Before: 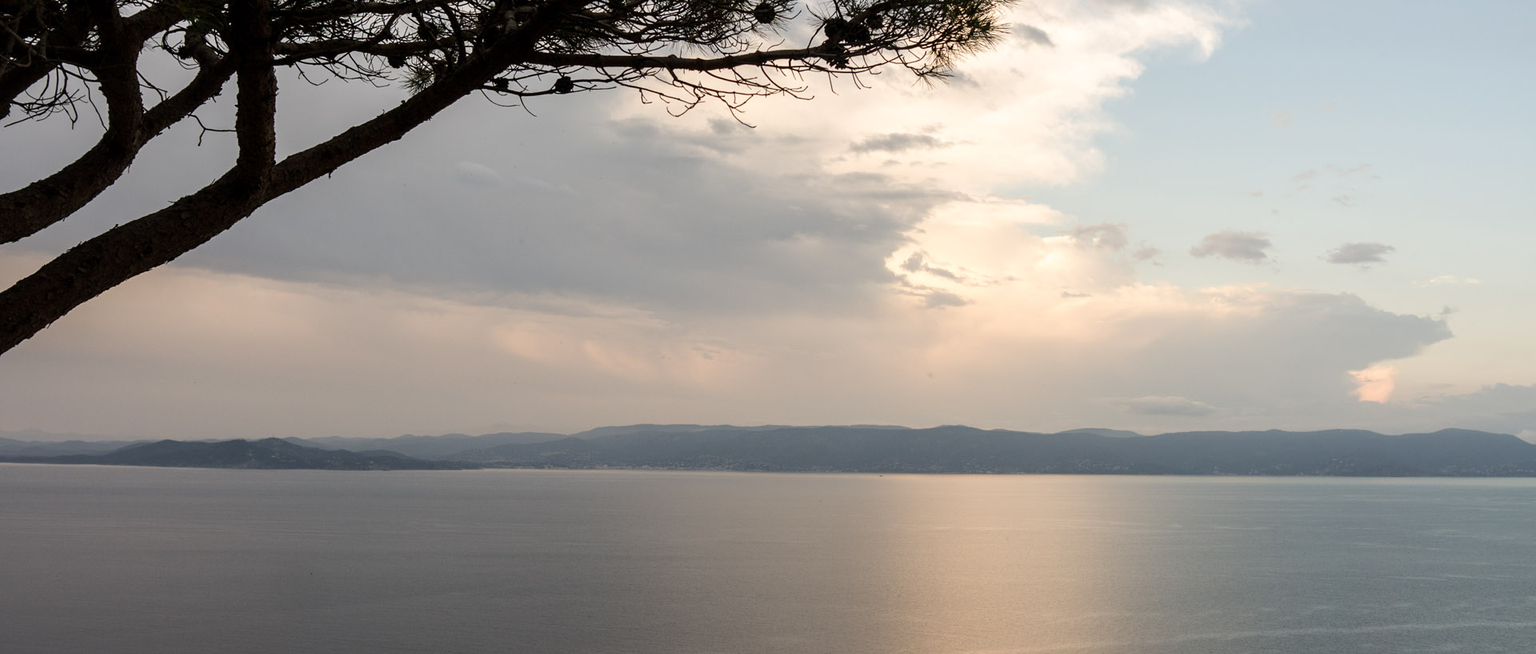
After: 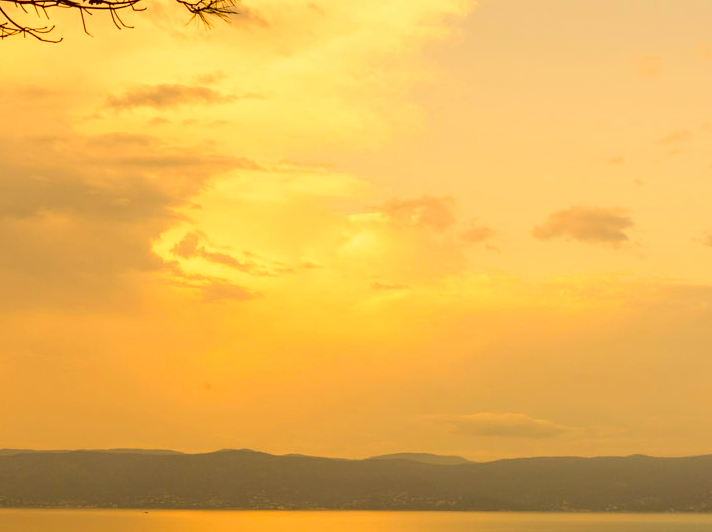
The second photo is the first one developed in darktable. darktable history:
crop and rotate: left 49.76%, top 10.129%, right 13.116%, bottom 24.643%
color correction: highlights a* 11.15, highlights b* 30.52, shadows a* 2.79, shadows b* 17.17, saturation 1.73
